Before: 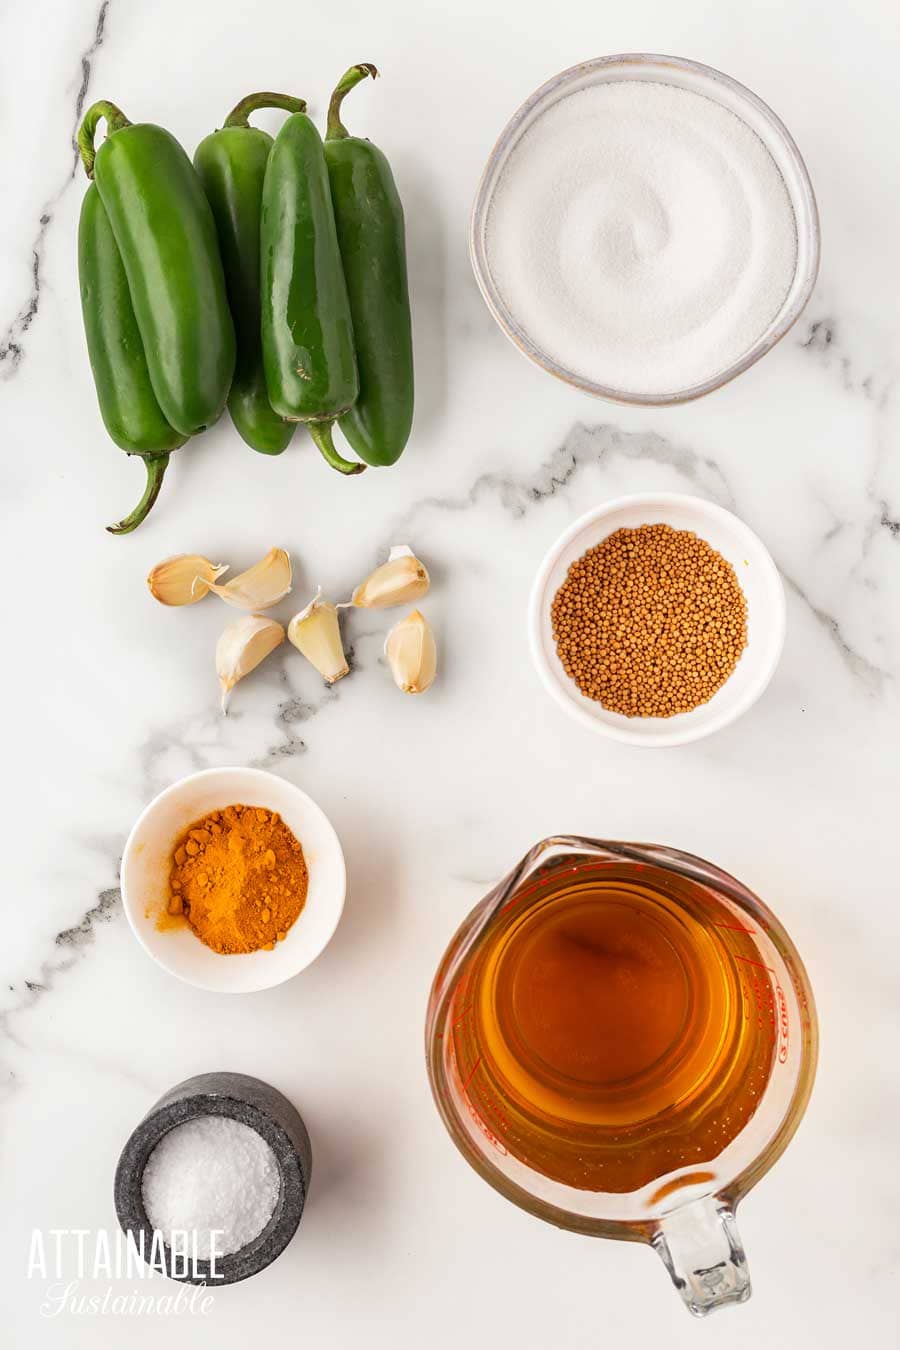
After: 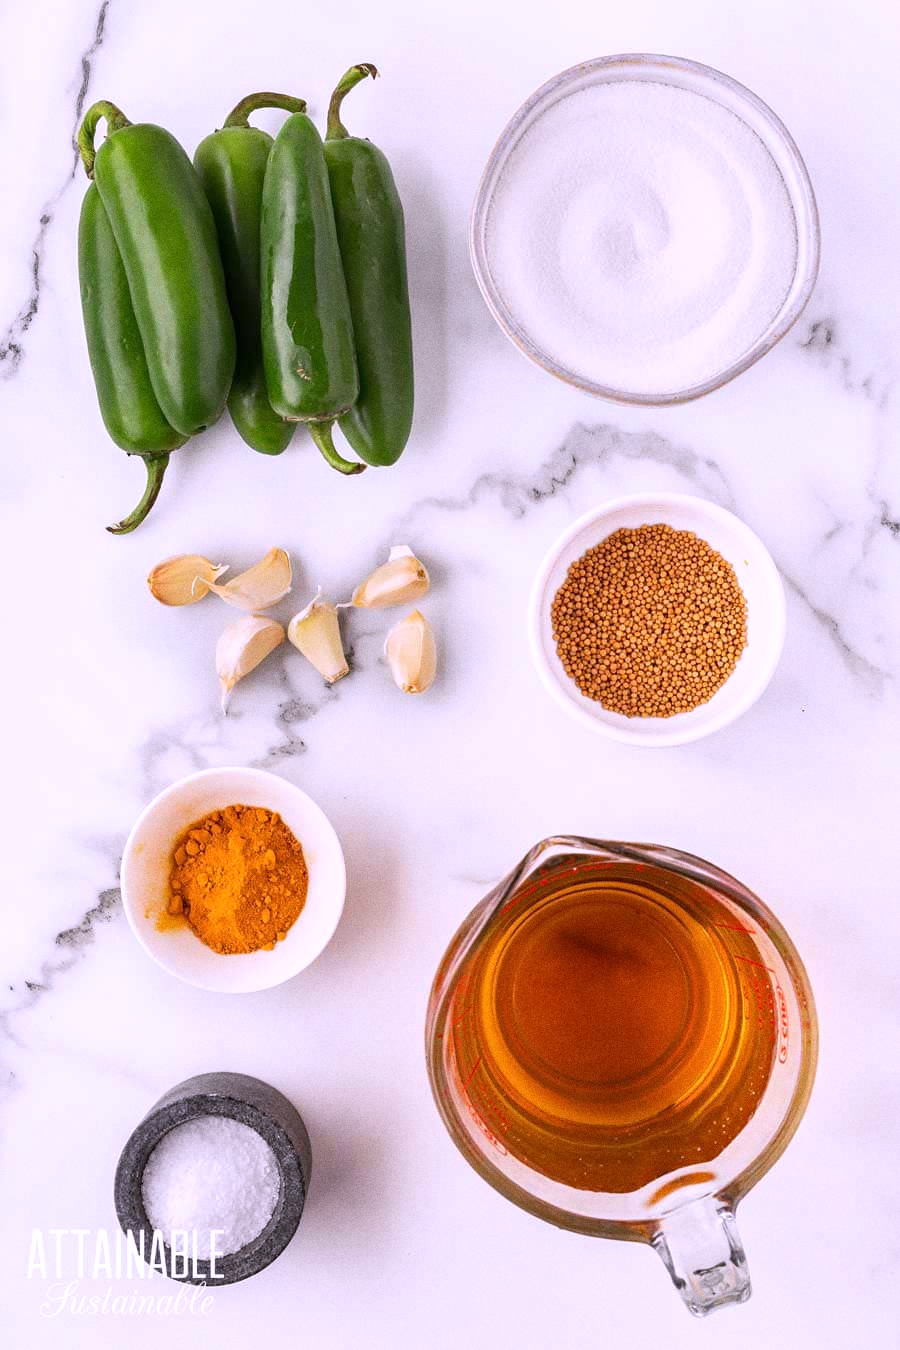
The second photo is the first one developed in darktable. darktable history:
grain: coarseness 0.09 ISO
white balance: red 1.042, blue 1.17
